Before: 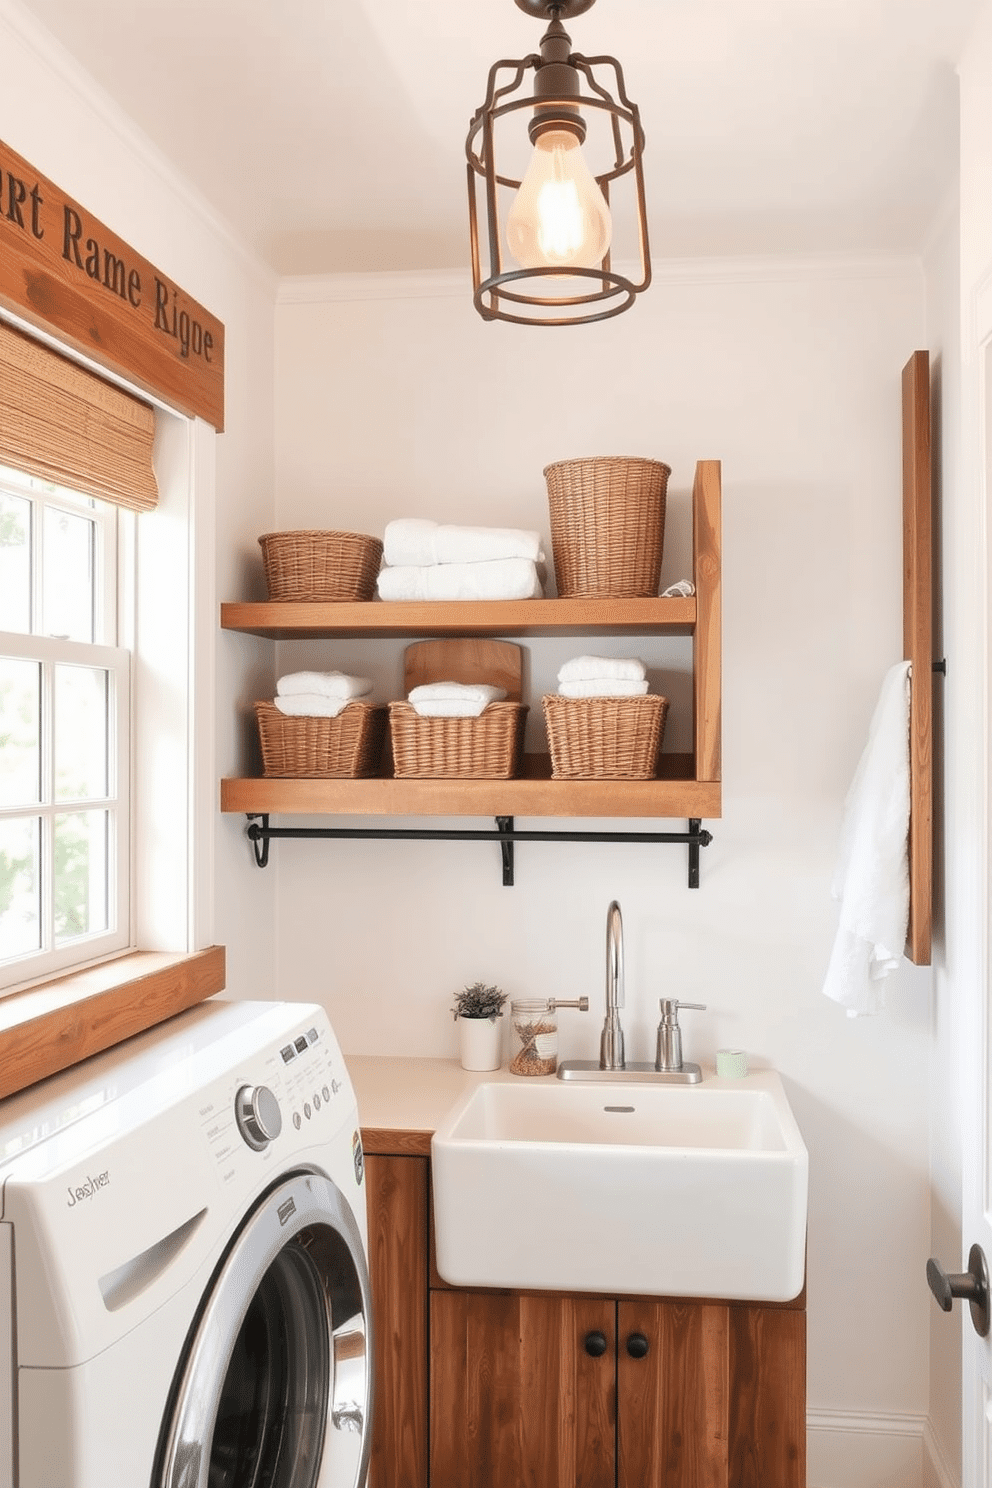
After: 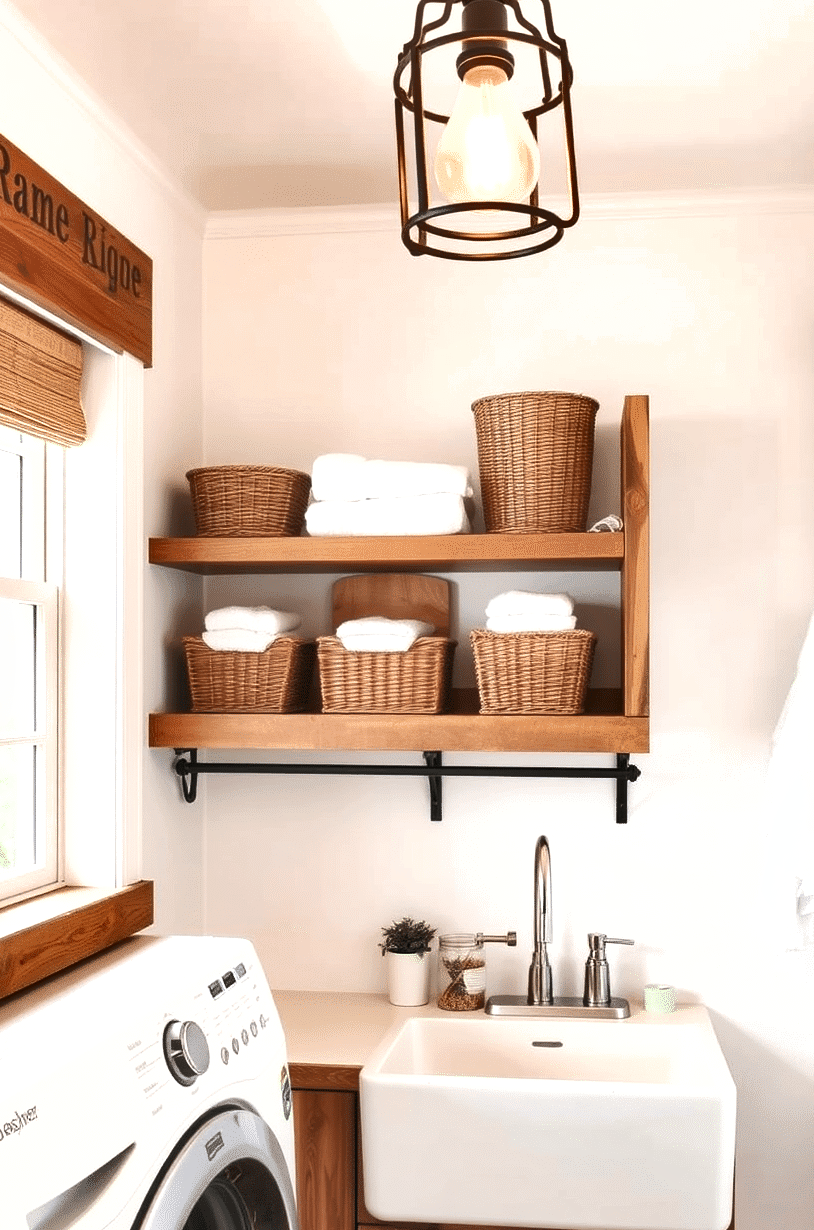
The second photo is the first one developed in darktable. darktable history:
tone equalizer: -8 EV -0.399 EV, -7 EV -0.416 EV, -6 EV -0.312 EV, -5 EV -0.187 EV, -3 EV 0.217 EV, -2 EV 0.327 EV, -1 EV 0.375 EV, +0 EV 0.43 EV, mask exposure compensation -0.501 EV
shadows and highlights: soften with gaussian
crop and rotate: left 7.295%, top 4.371%, right 10.584%, bottom 12.916%
